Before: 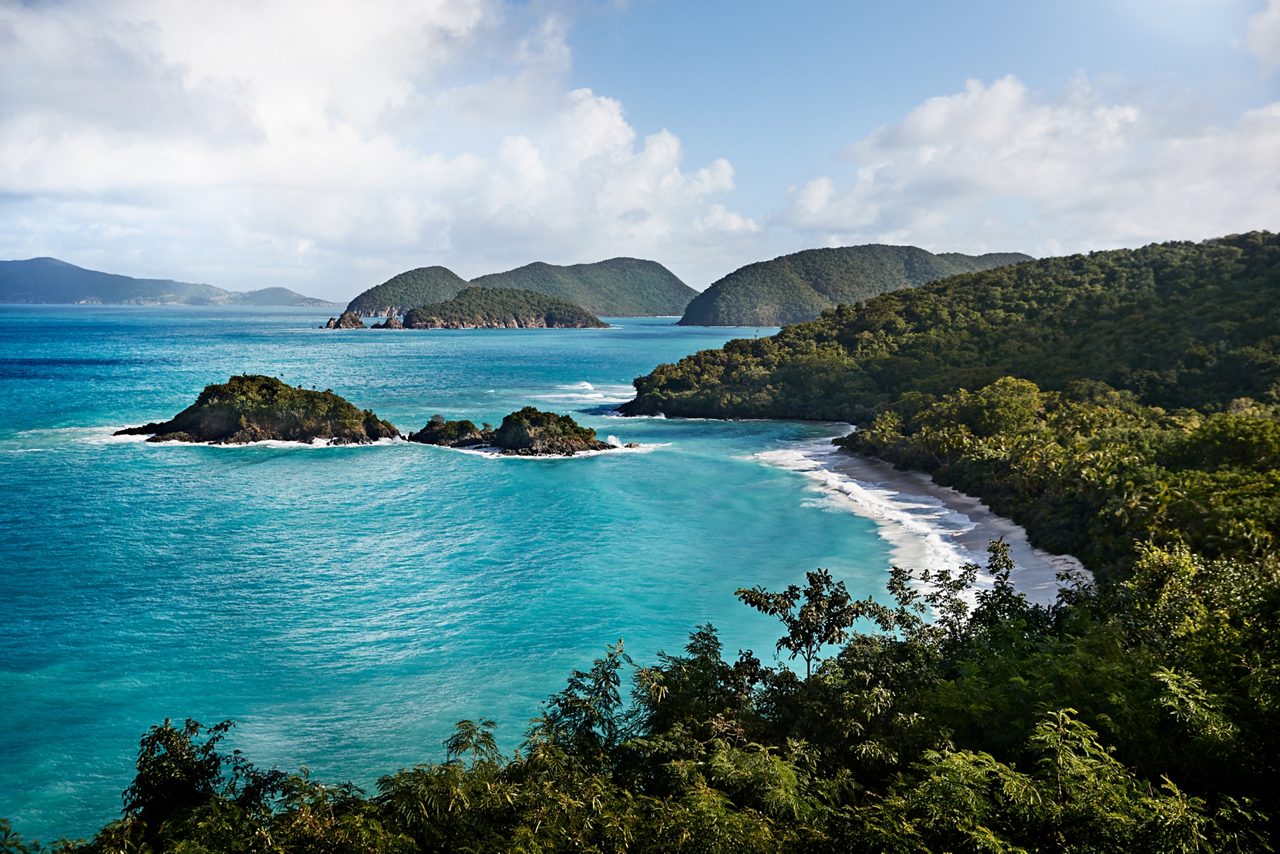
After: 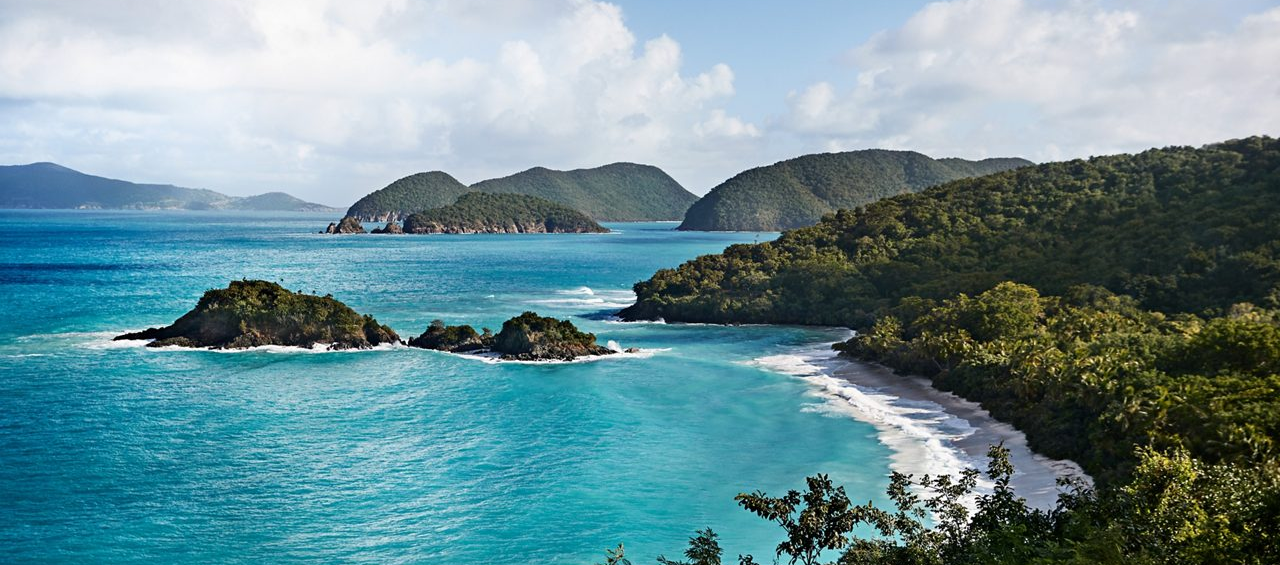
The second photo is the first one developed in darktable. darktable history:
crop: top 11.158%, bottom 22.66%
